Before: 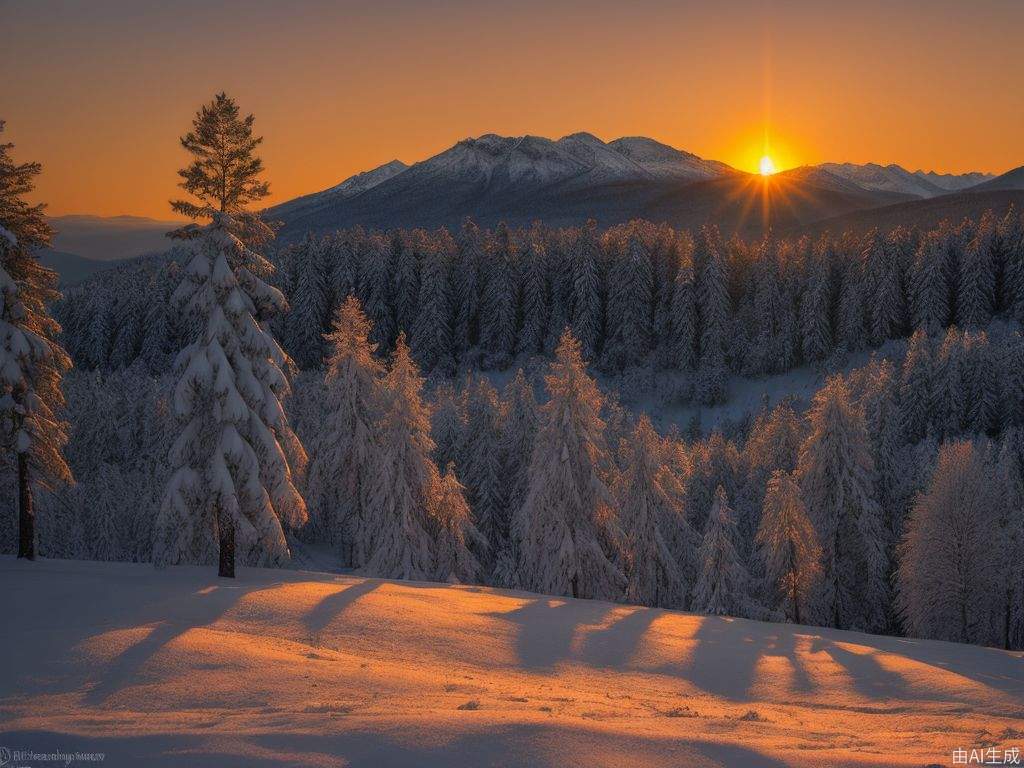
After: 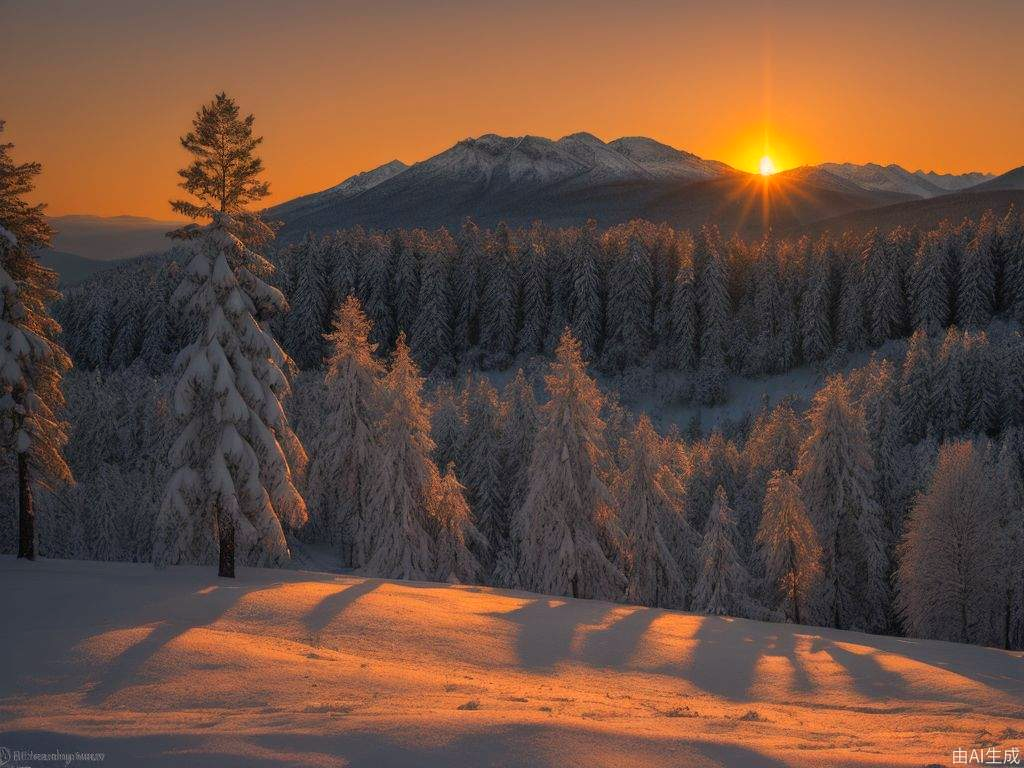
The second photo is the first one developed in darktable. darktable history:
tone equalizer: on, module defaults
white balance: red 1.045, blue 0.932
